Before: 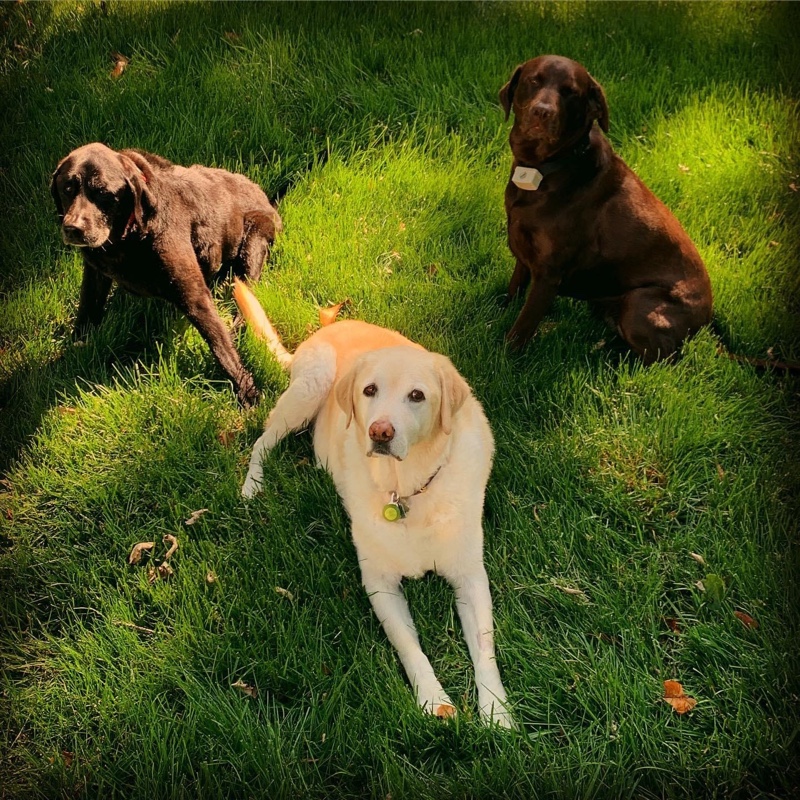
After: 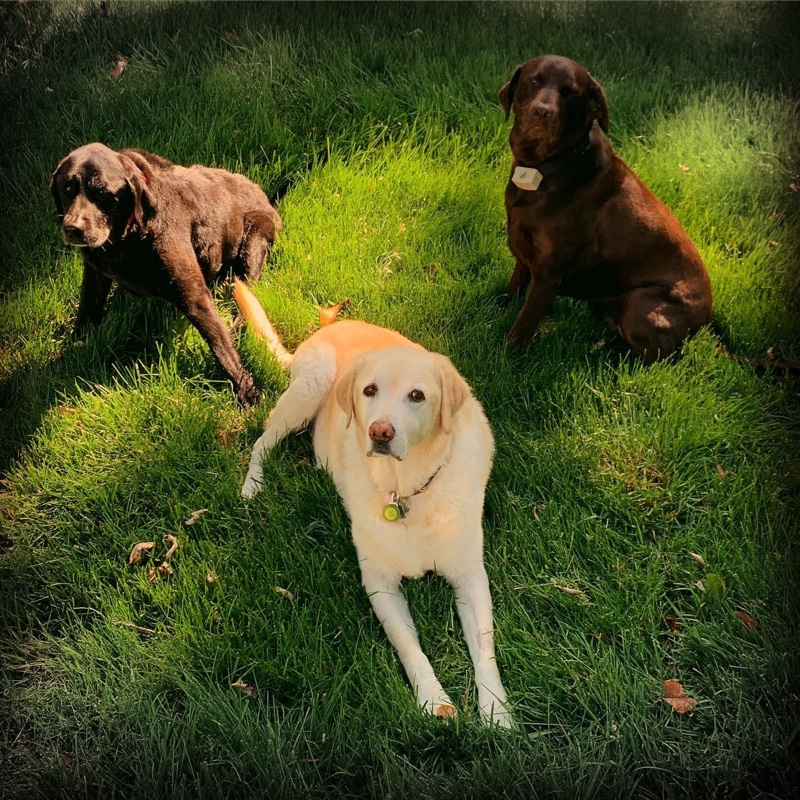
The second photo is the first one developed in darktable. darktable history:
vignetting: fall-off start 100.98%, brightness -0.268, width/height ratio 1.307
